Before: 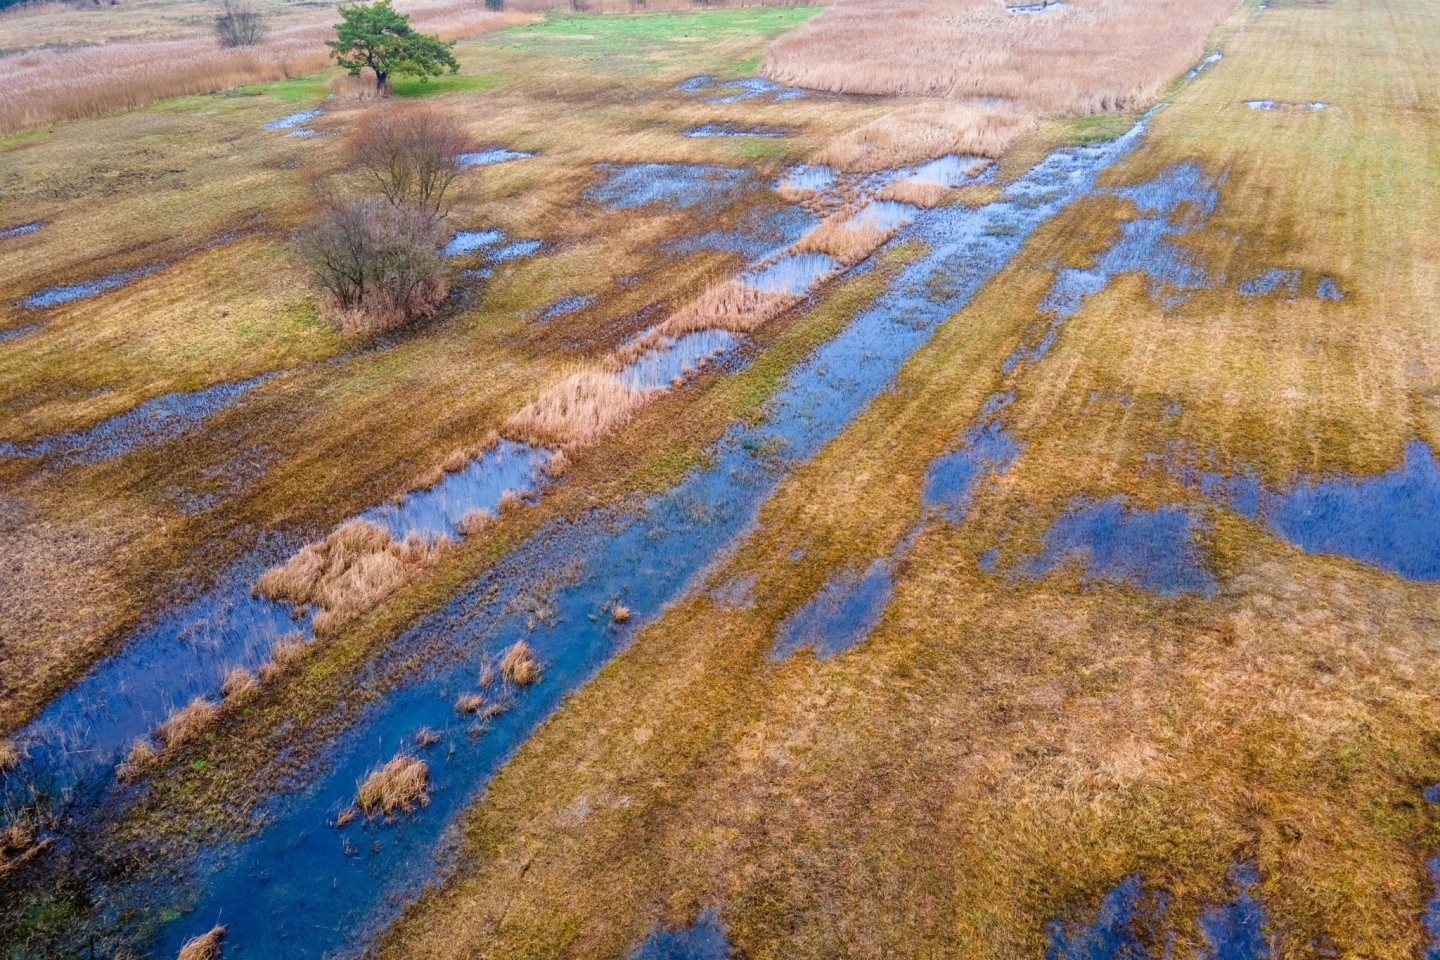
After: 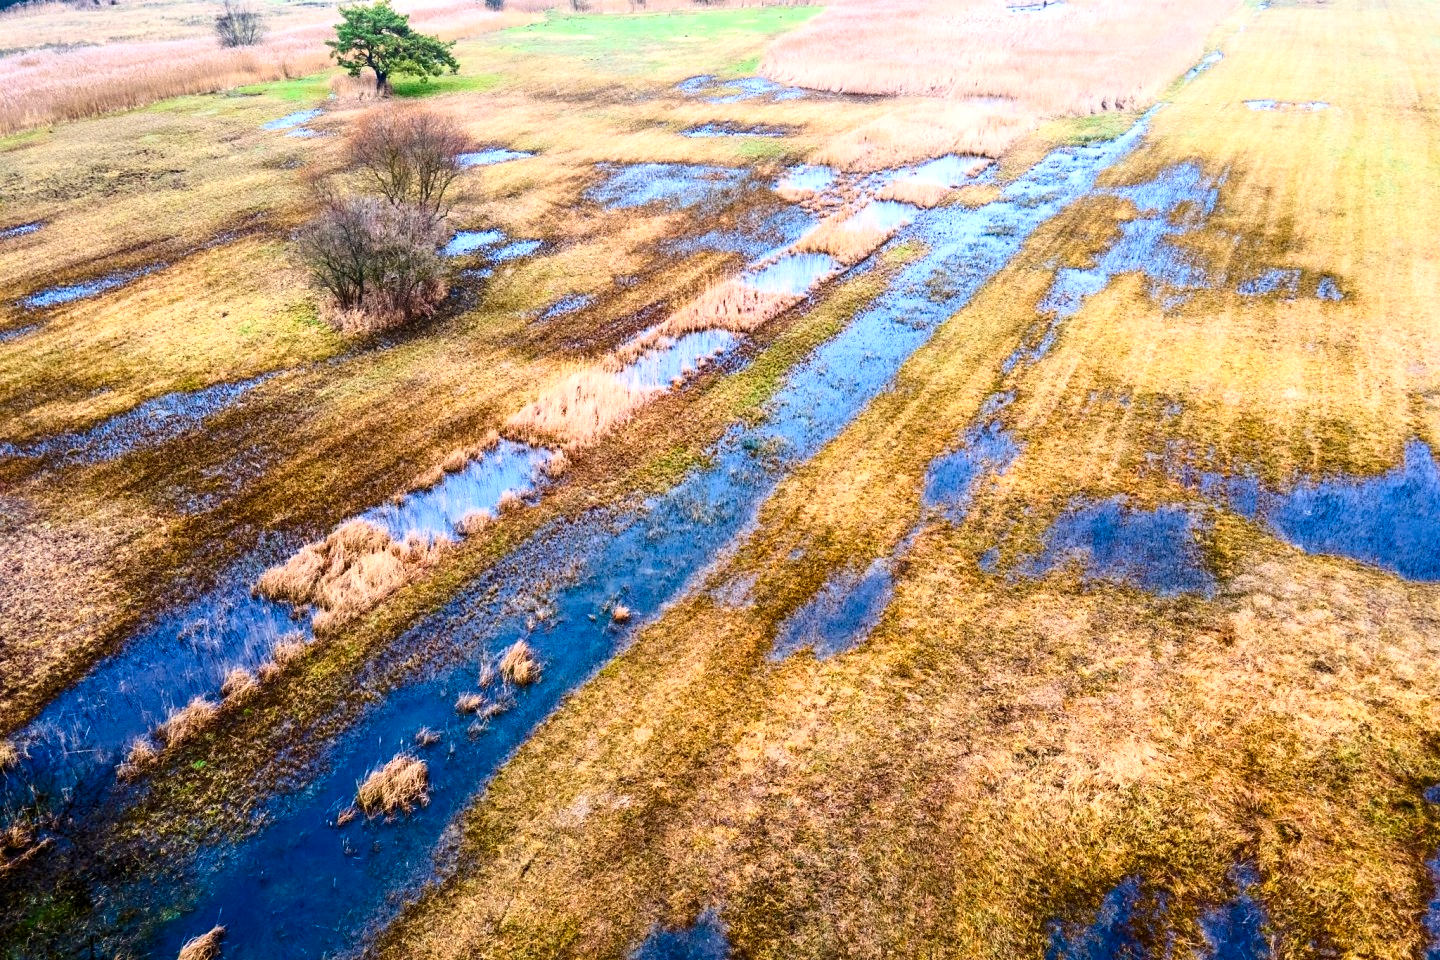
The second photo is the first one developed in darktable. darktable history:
levels: levels [0.016, 0.484, 0.953]
contrast brightness saturation: contrast 0.408, brightness 0.104, saturation 0.208
